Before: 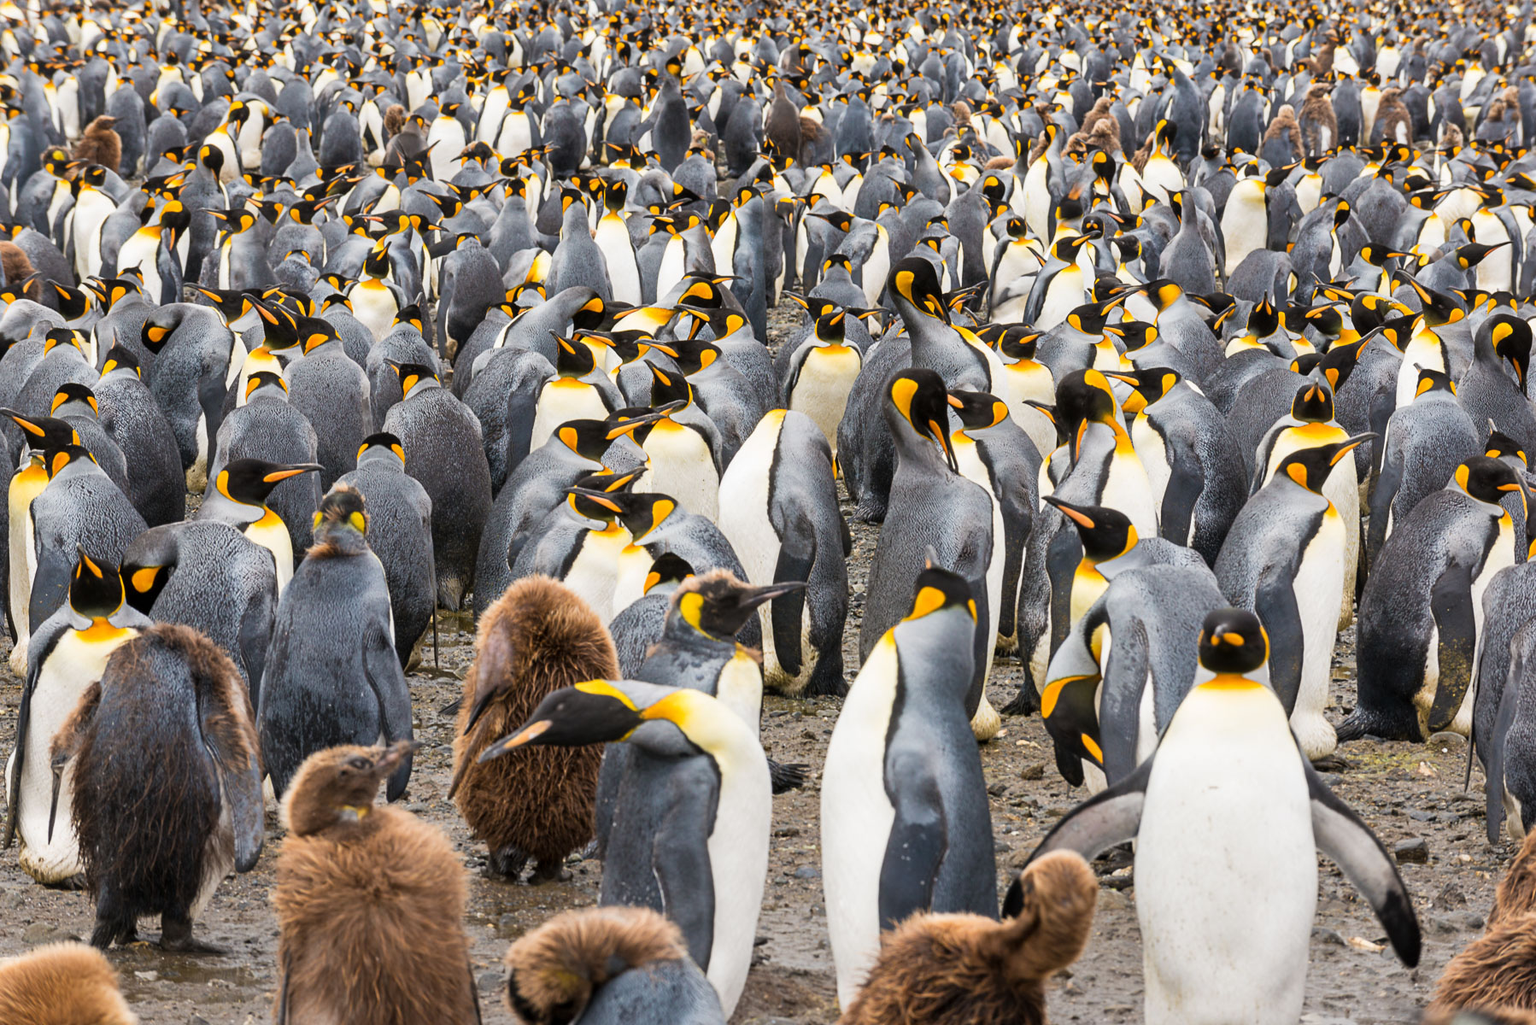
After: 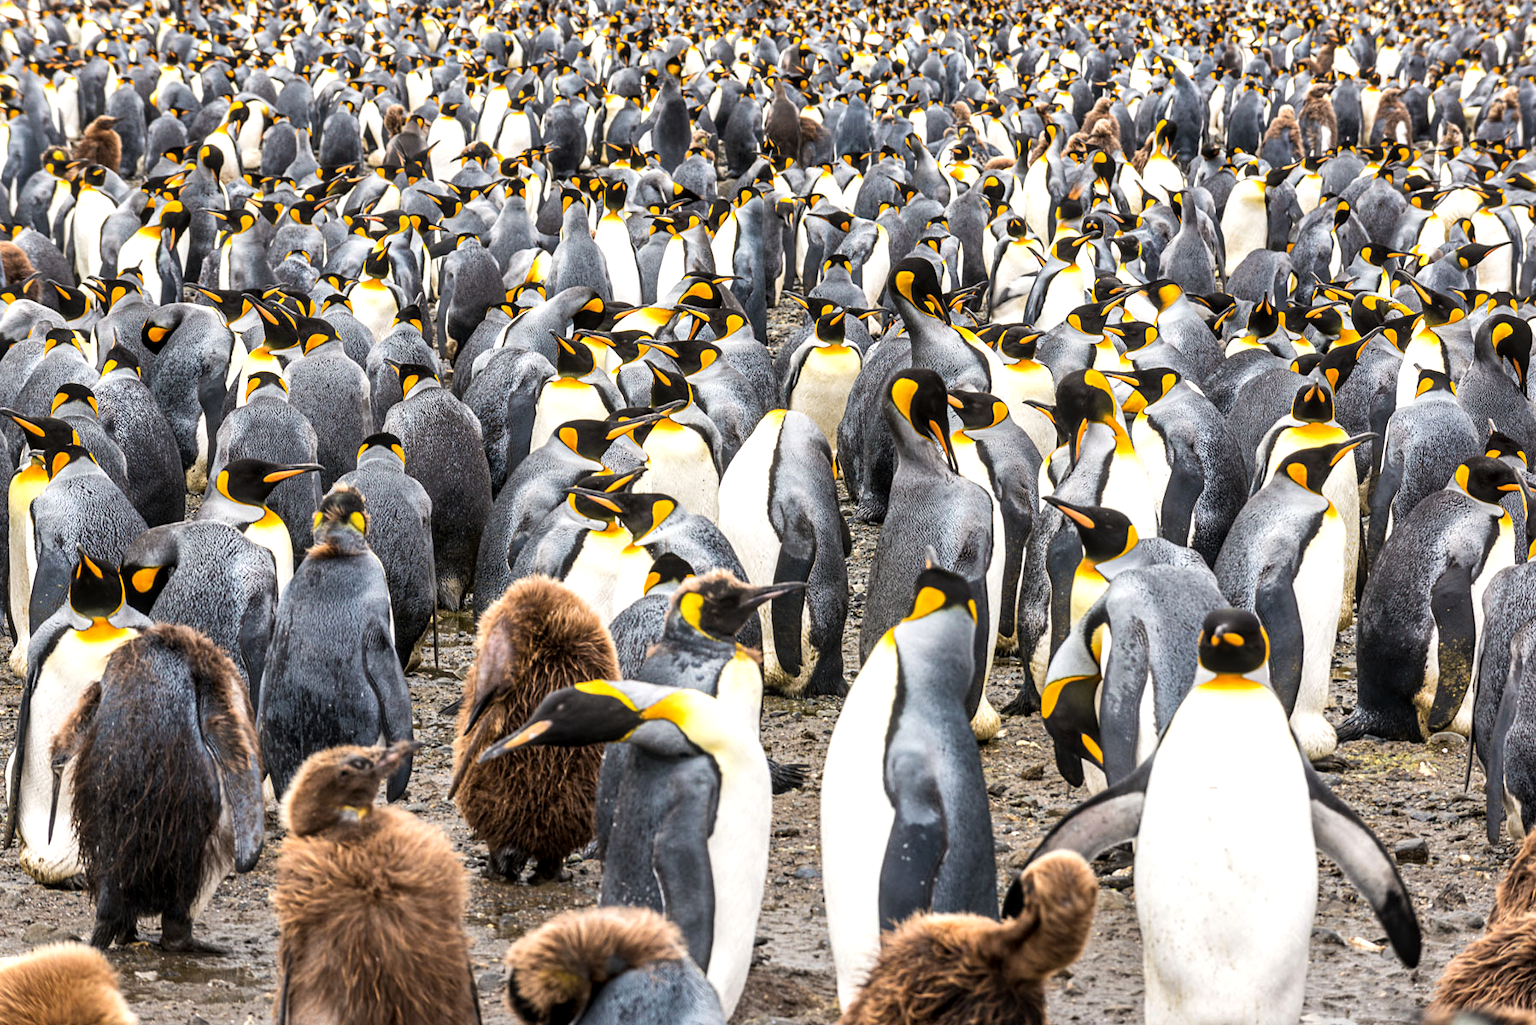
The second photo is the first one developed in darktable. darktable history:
tone equalizer: -8 EV -0.396 EV, -7 EV -0.382 EV, -6 EV -0.303 EV, -5 EV -0.194 EV, -3 EV 0.191 EV, -2 EV 0.341 EV, -1 EV 0.41 EV, +0 EV 0.402 EV, edges refinement/feathering 500, mask exposure compensation -1.24 EV, preserve details no
local contrast: detail 130%
